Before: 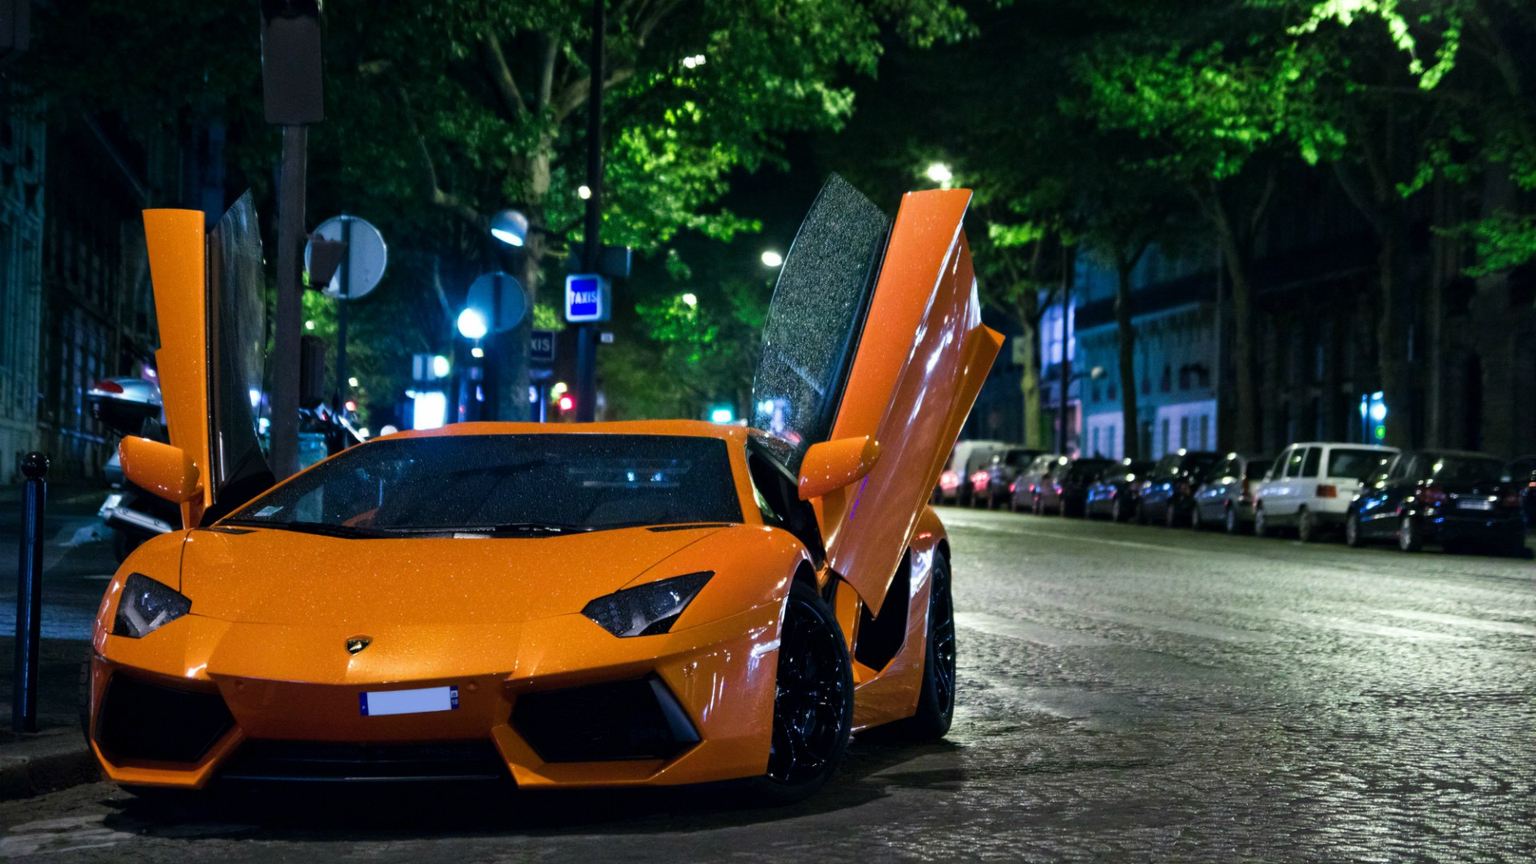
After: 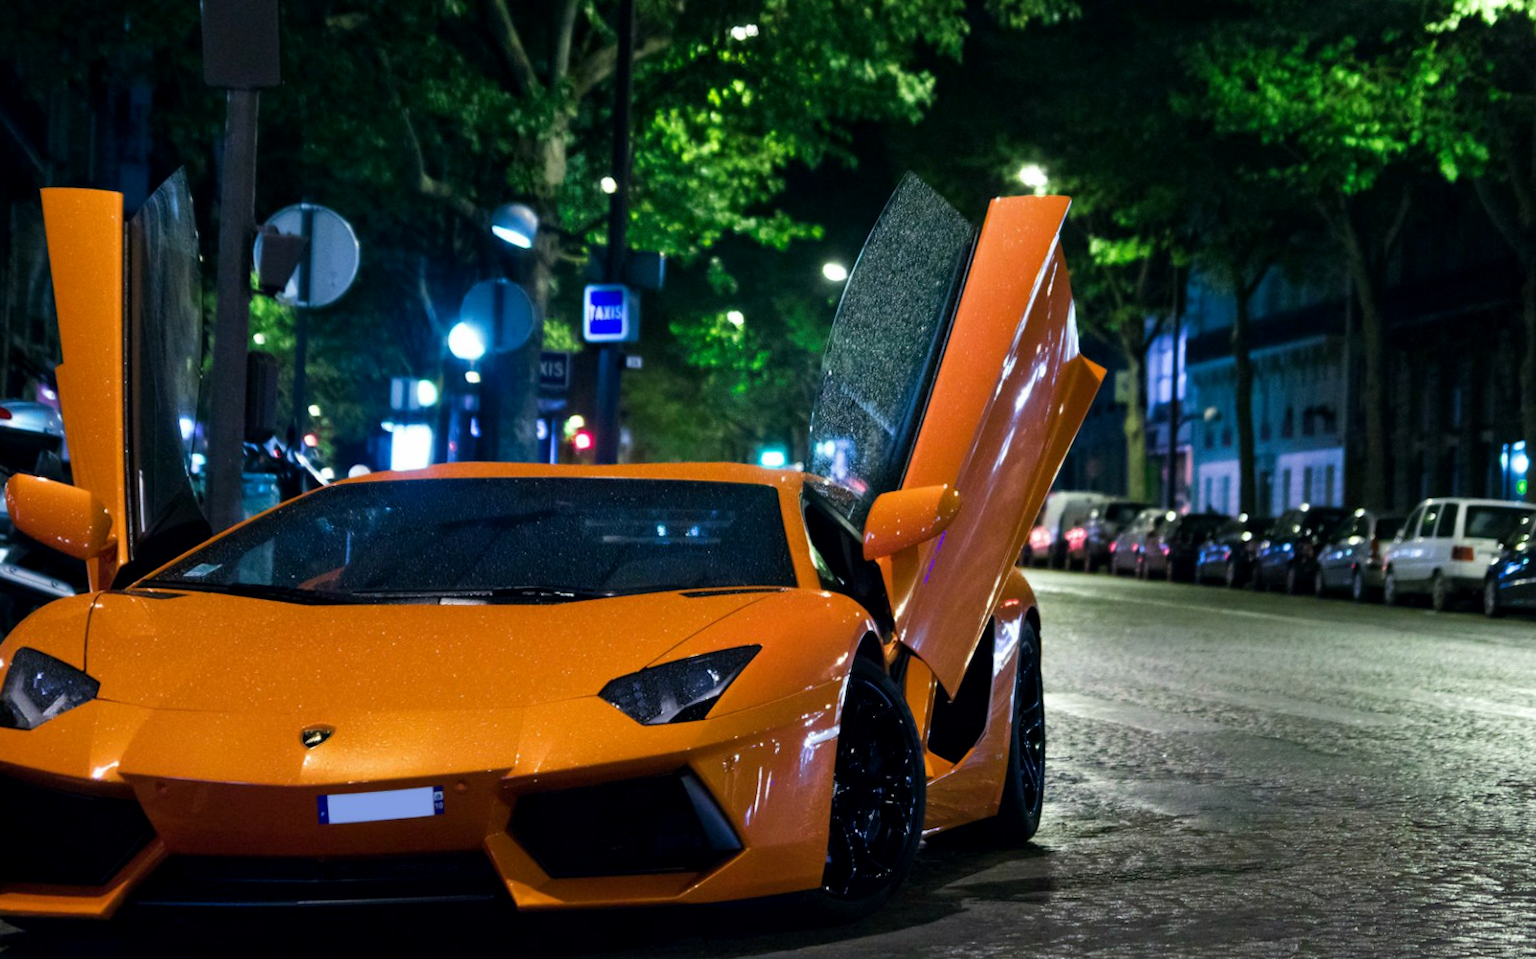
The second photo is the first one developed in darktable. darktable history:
crop: left 8.026%, right 7.374%
rotate and perspective: rotation 0.679°, lens shift (horizontal) 0.136, crop left 0.009, crop right 0.991, crop top 0.078, crop bottom 0.95
exposure: black level correction 0.001, compensate highlight preservation false
